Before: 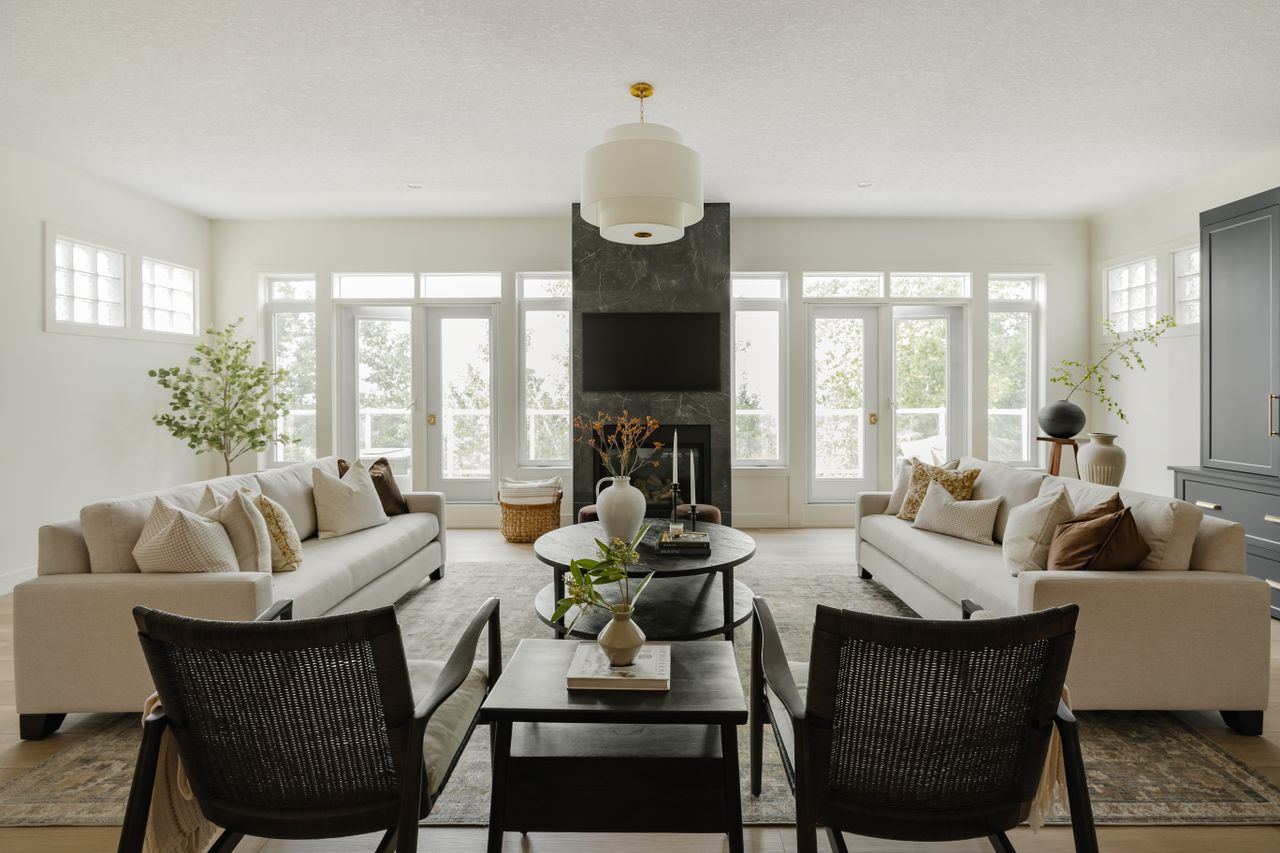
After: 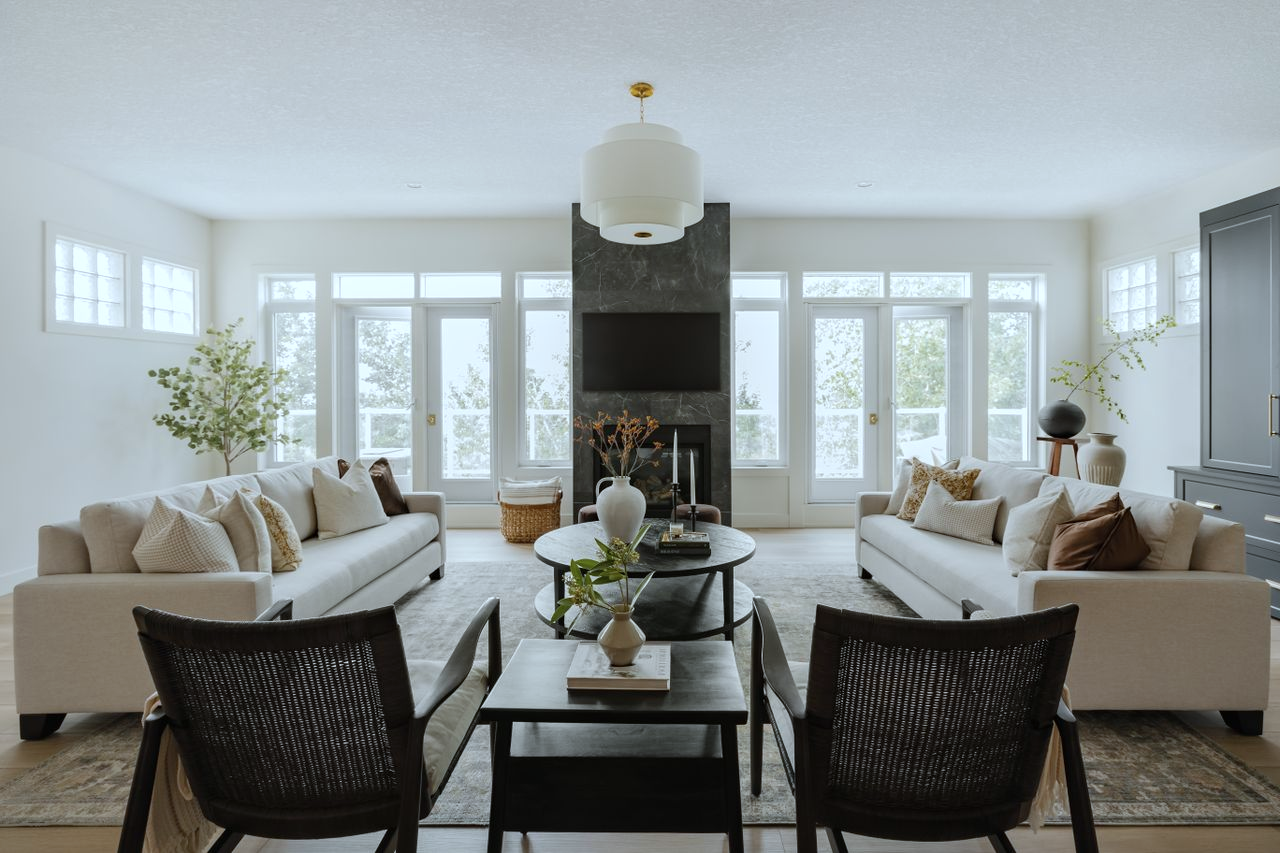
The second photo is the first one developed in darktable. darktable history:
contrast brightness saturation: saturation -0.05
color correction: highlights a* -4.18, highlights b* -10.81
